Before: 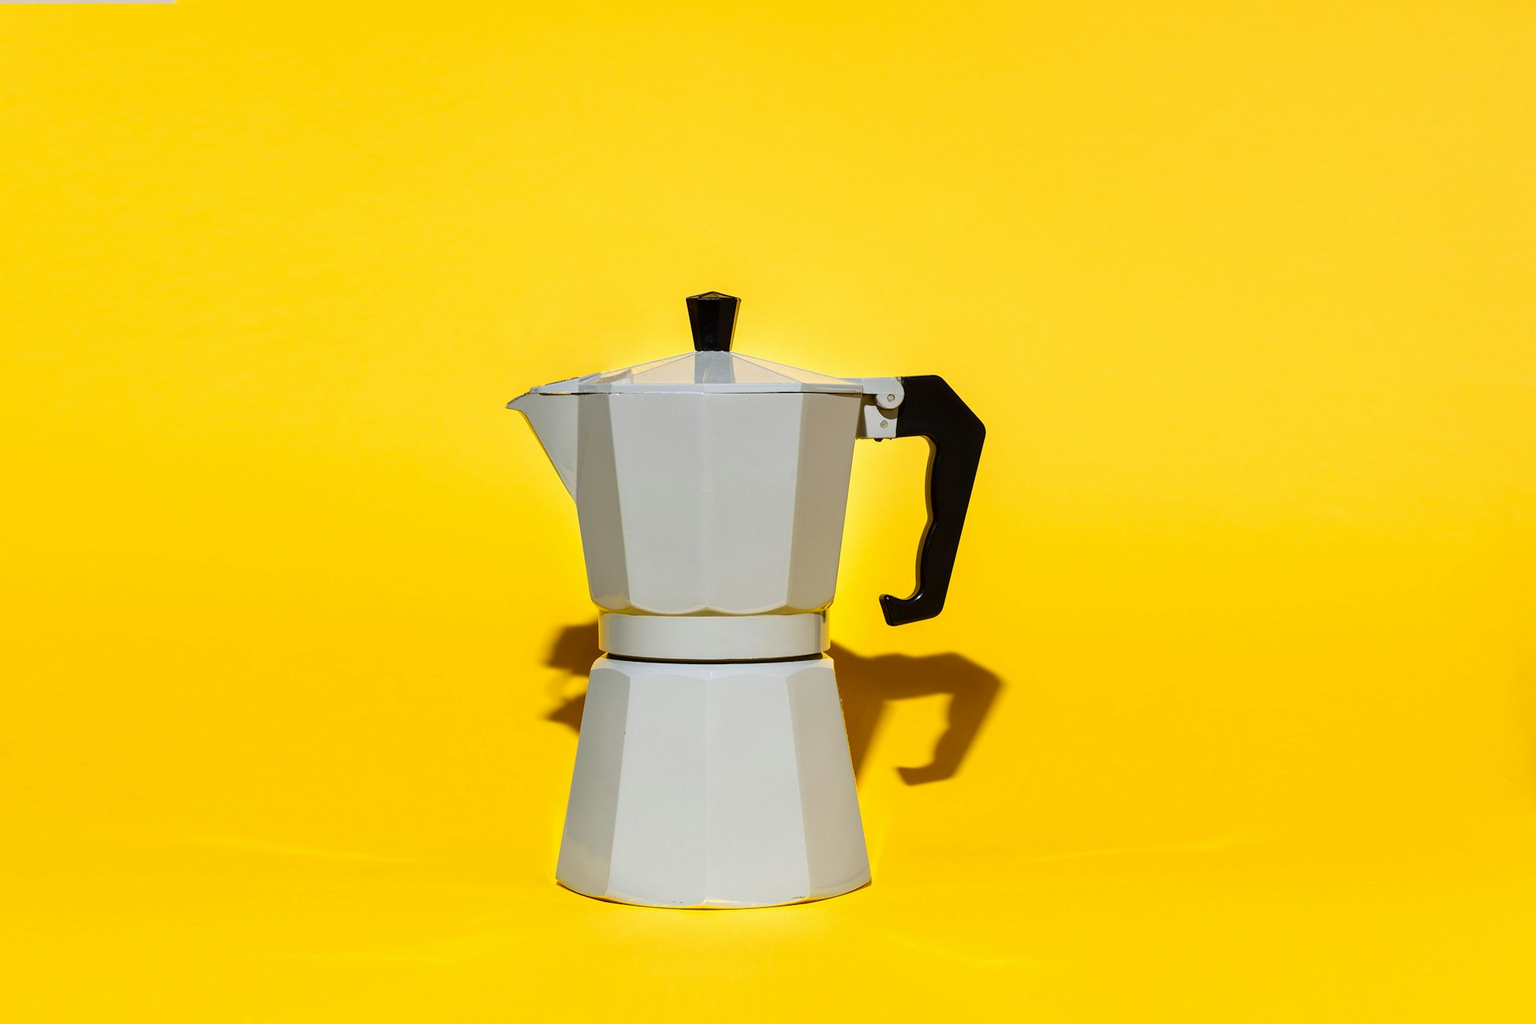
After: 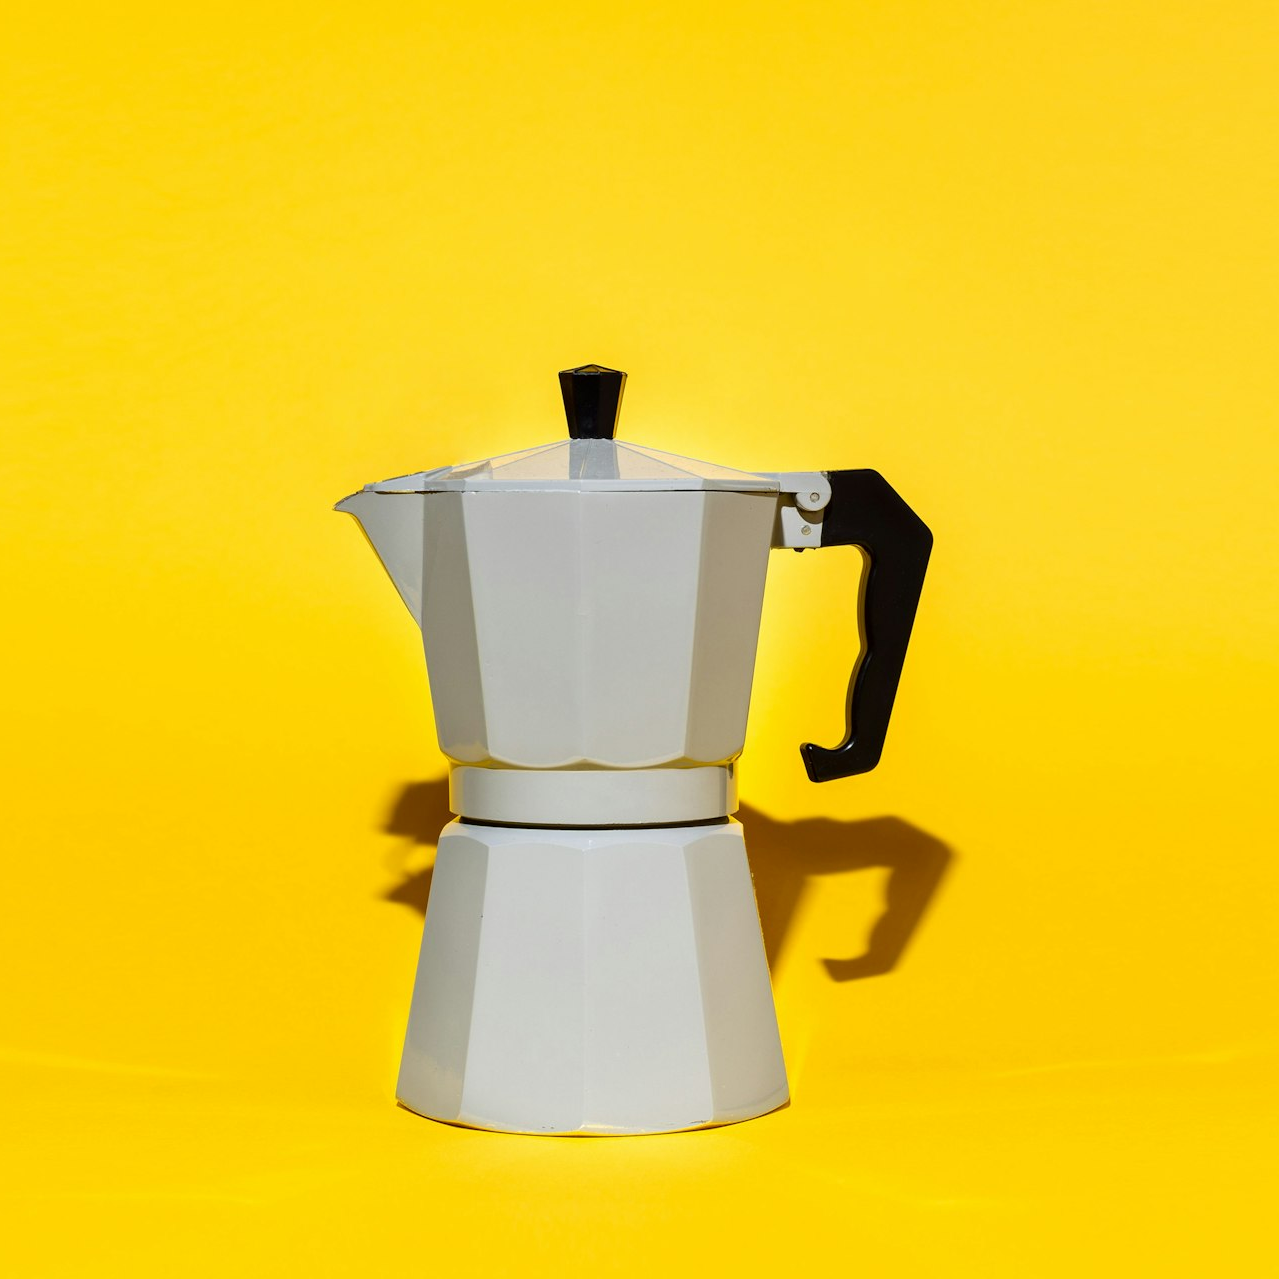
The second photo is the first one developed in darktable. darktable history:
crop and rotate: left 15.581%, right 17.786%
